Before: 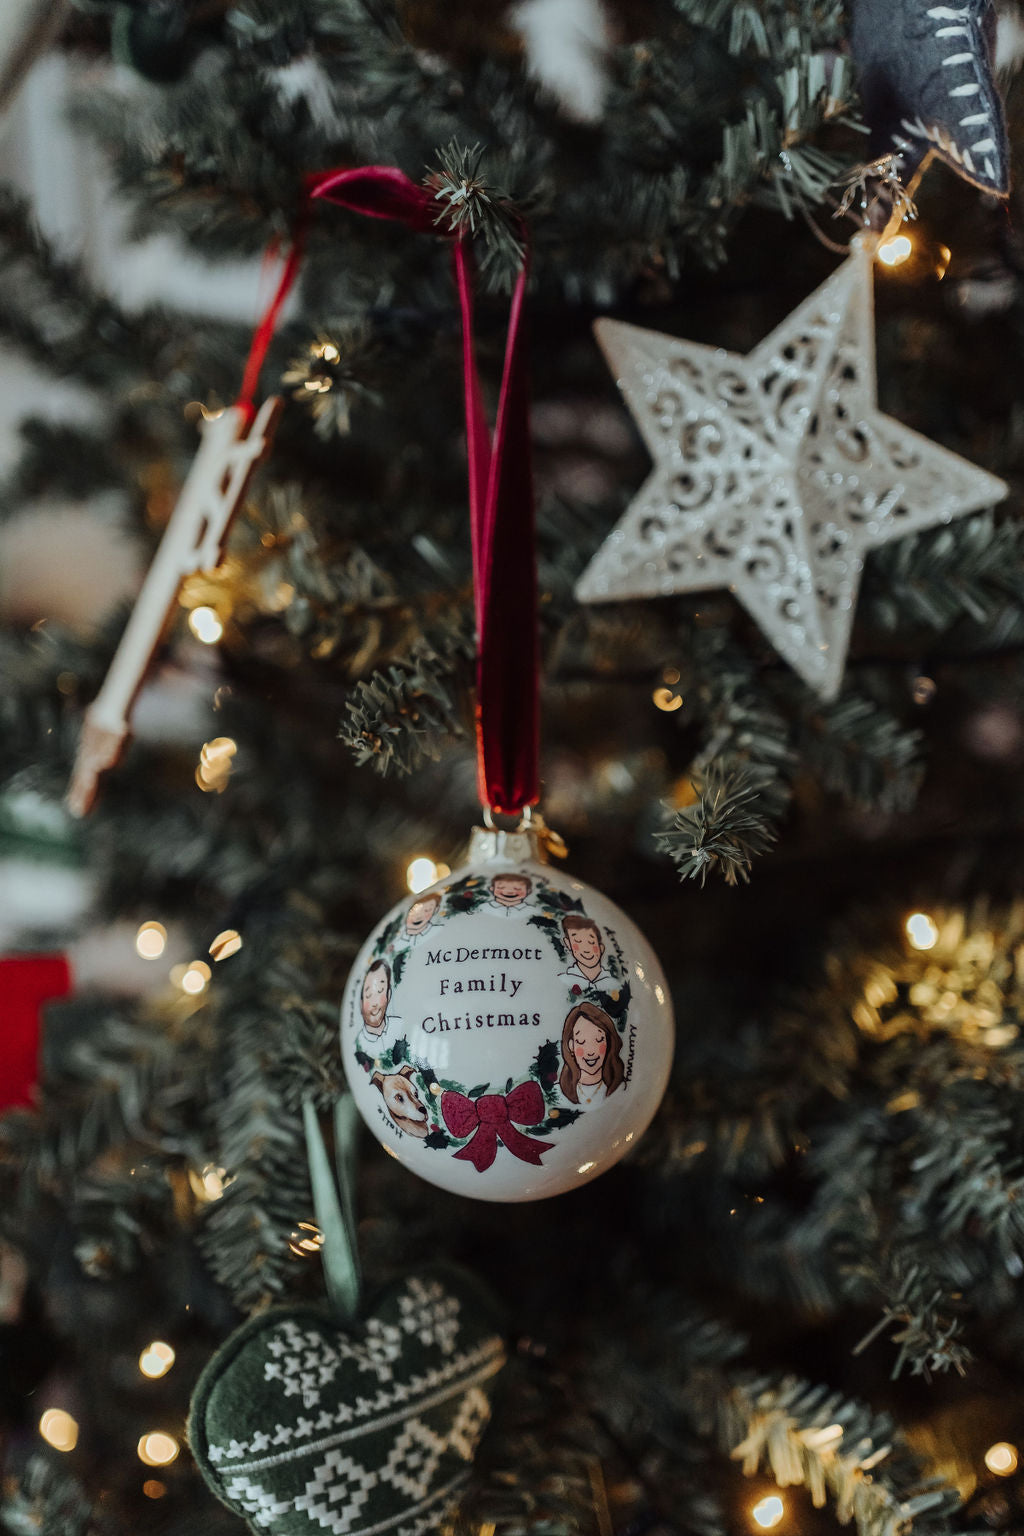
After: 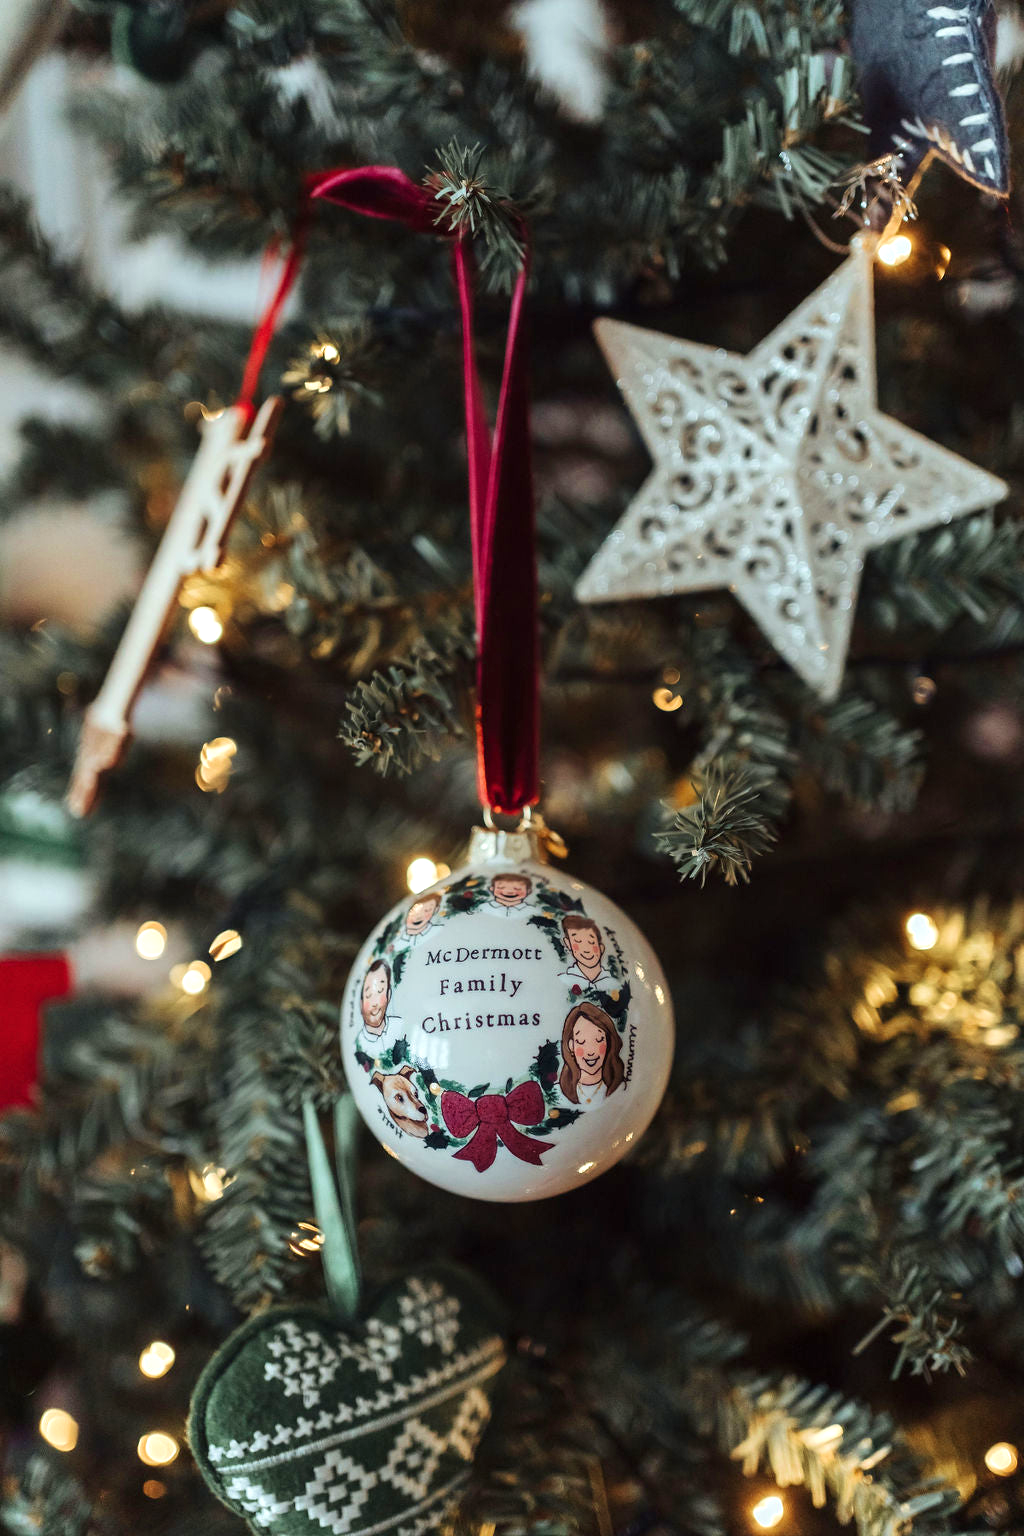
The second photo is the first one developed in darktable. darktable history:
velvia: on, module defaults
exposure: exposure 0.573 EV, compensate highlight preservation false
